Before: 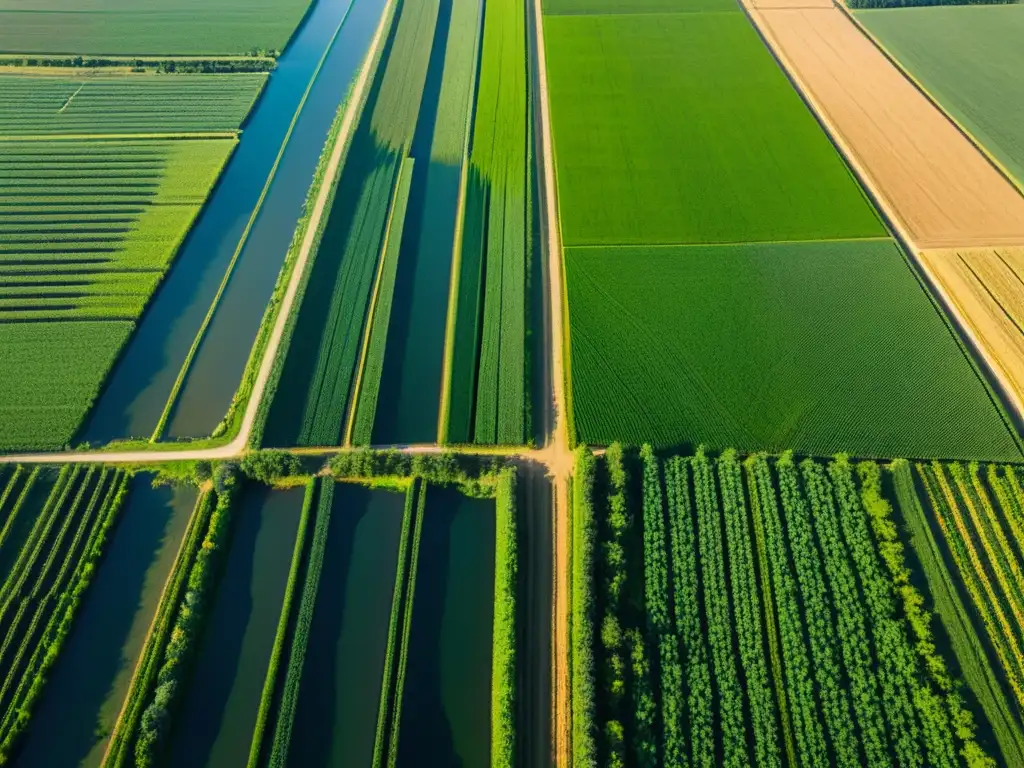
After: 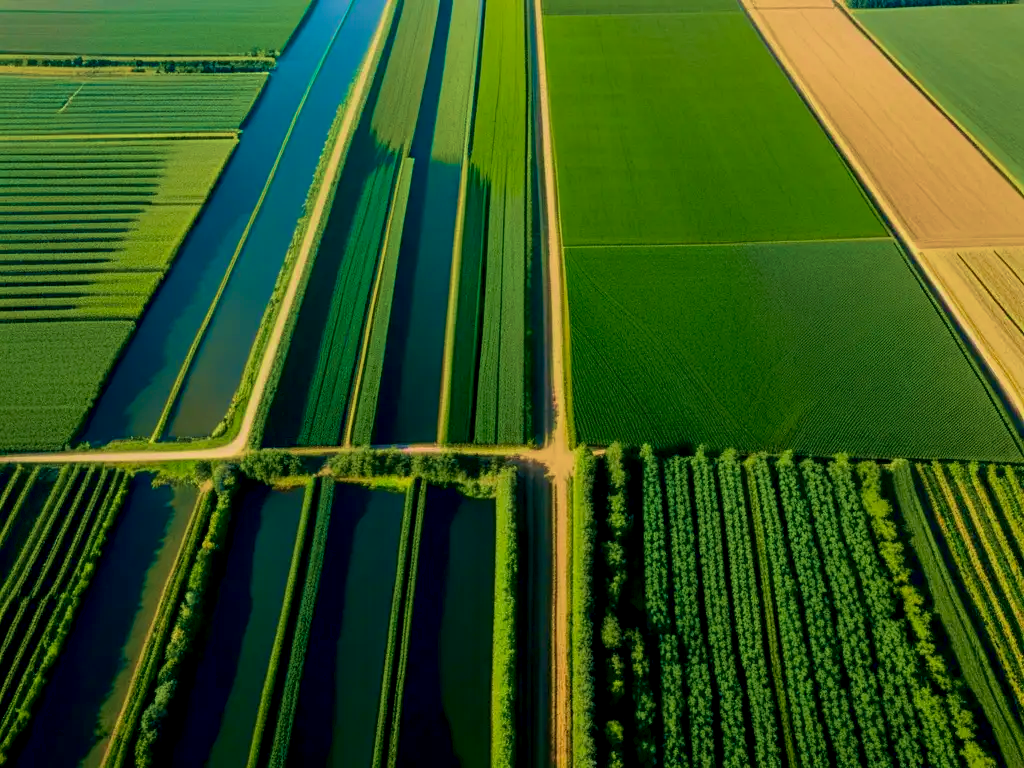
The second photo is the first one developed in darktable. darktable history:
velvia: strength 74.86%
contrast equalizer: octaves 7, y [[0.6 ×6], [0.55 ×6], [0 ×6], [0 ×6], [0 ×6]], mix 0.139
exposure: black level correction 0.011, exposure -0.476 EV, compensate highlight preservation false
